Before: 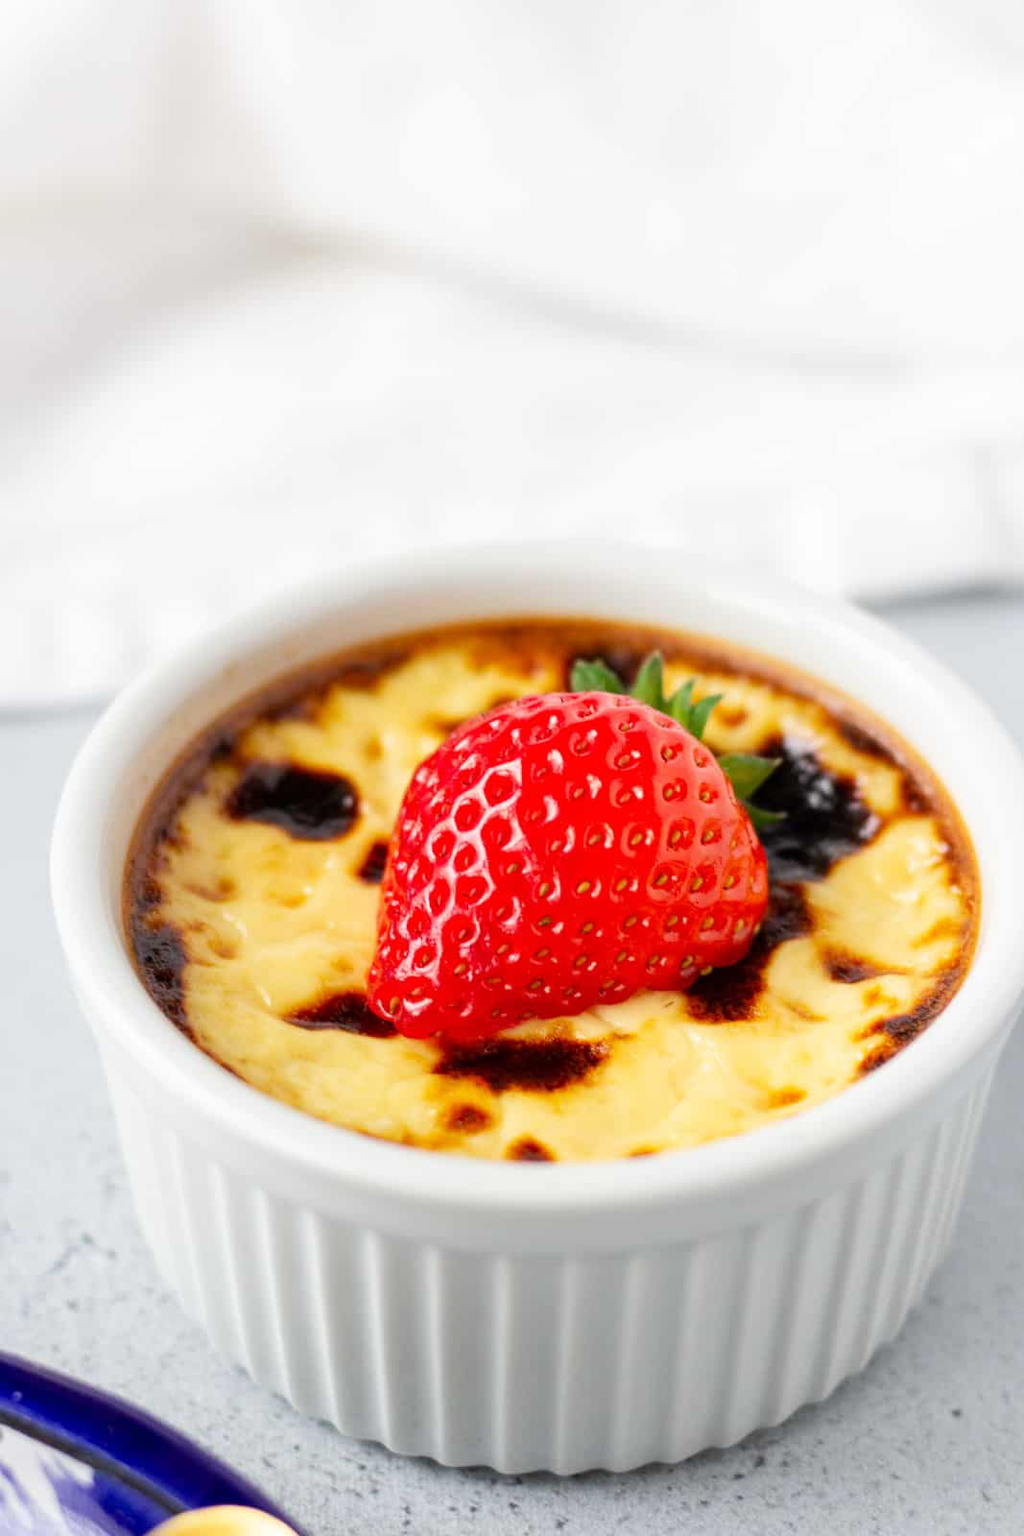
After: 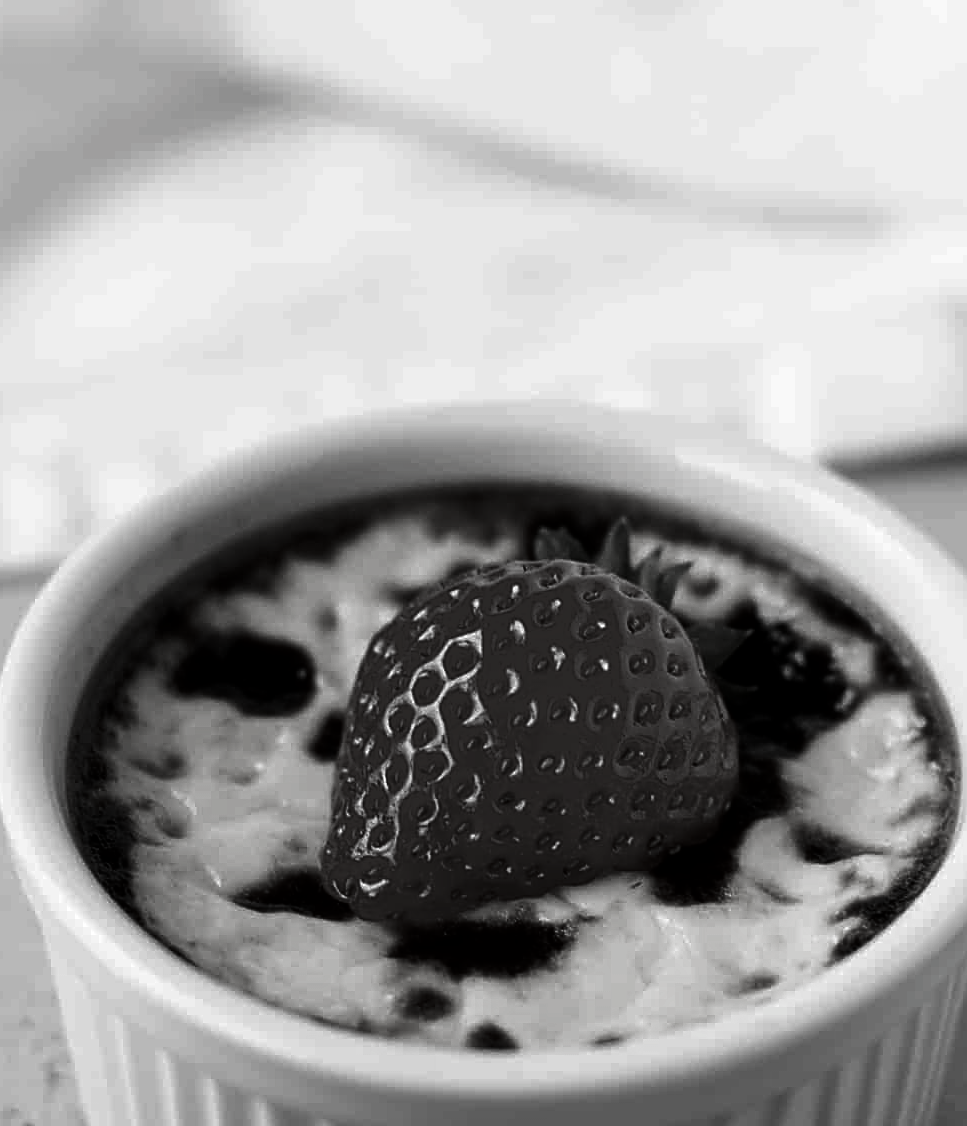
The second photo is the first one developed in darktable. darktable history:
crop: left 5.759%, top 10.068%, right 3.538%, bottom 19.499%
sharpen: on, module defaults
contrast brightness saturation: contrast 0.018, brightness -0.987, saturation -0.986
